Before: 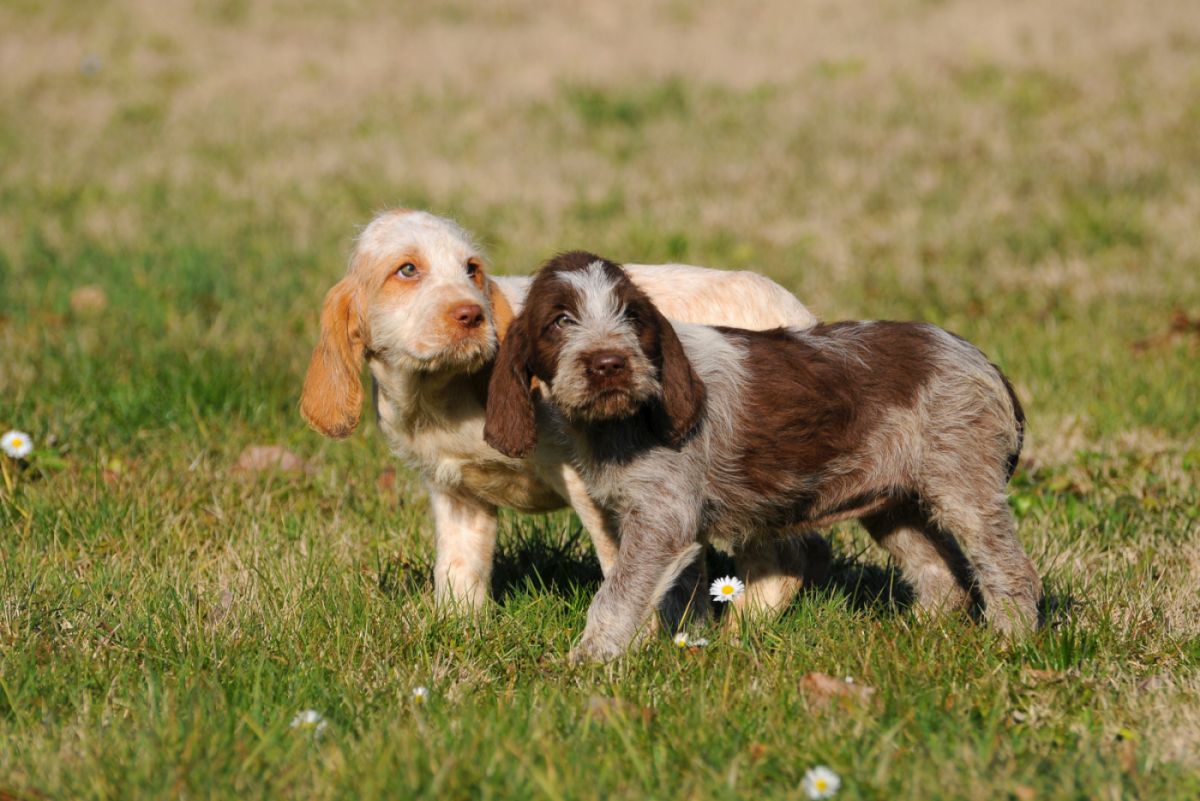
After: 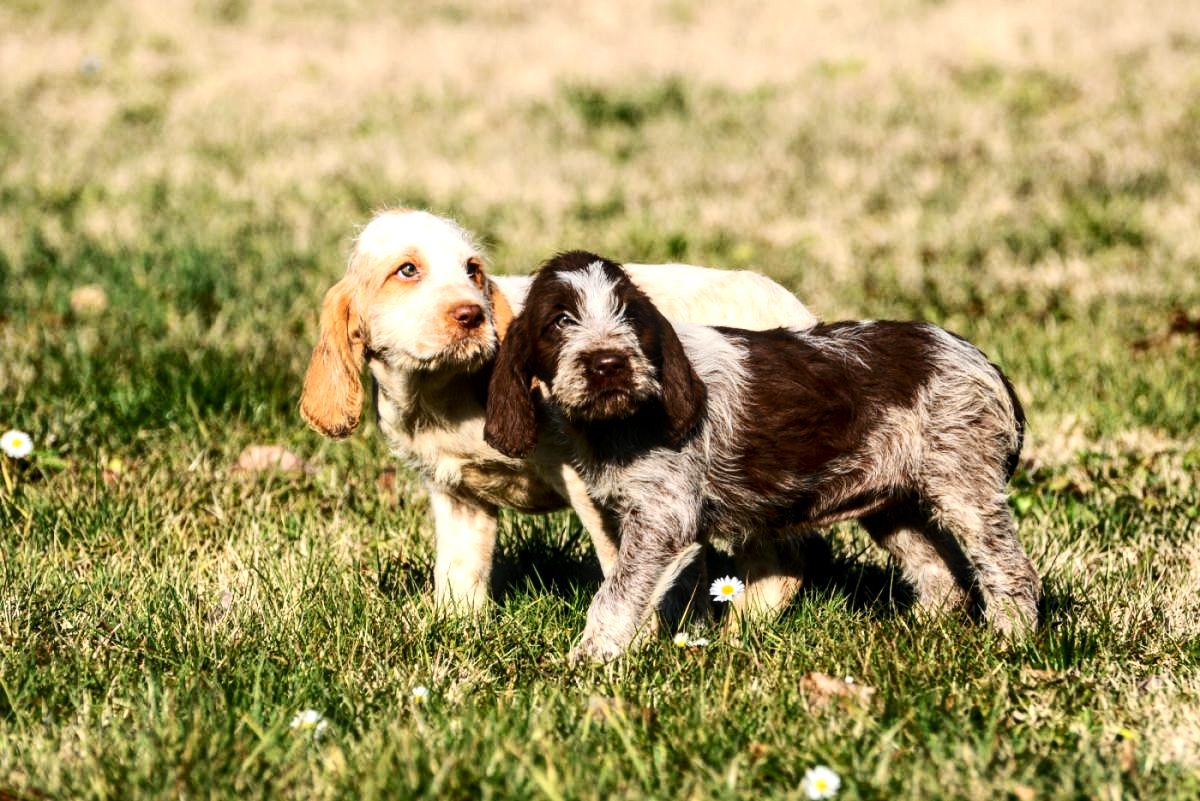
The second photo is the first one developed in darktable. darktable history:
tone equalizer: -8 EV -0.718 EV, -7 EV -0.739 EV, -6 EV -0.577 EV, -5 EV -0.418 EV, -3 EV 0.402 EV, -2 EV 0.6 EV, -1 EV 0.69 EV, +0 EV 0.744 EV, edges refinement/feathering 500, mask exposure compensation -1.57 EV, preserve details no
contrast brightness saturation: contrast 0.274
local contrast: highlights 62%, detail 143%, midtone range 0.435
